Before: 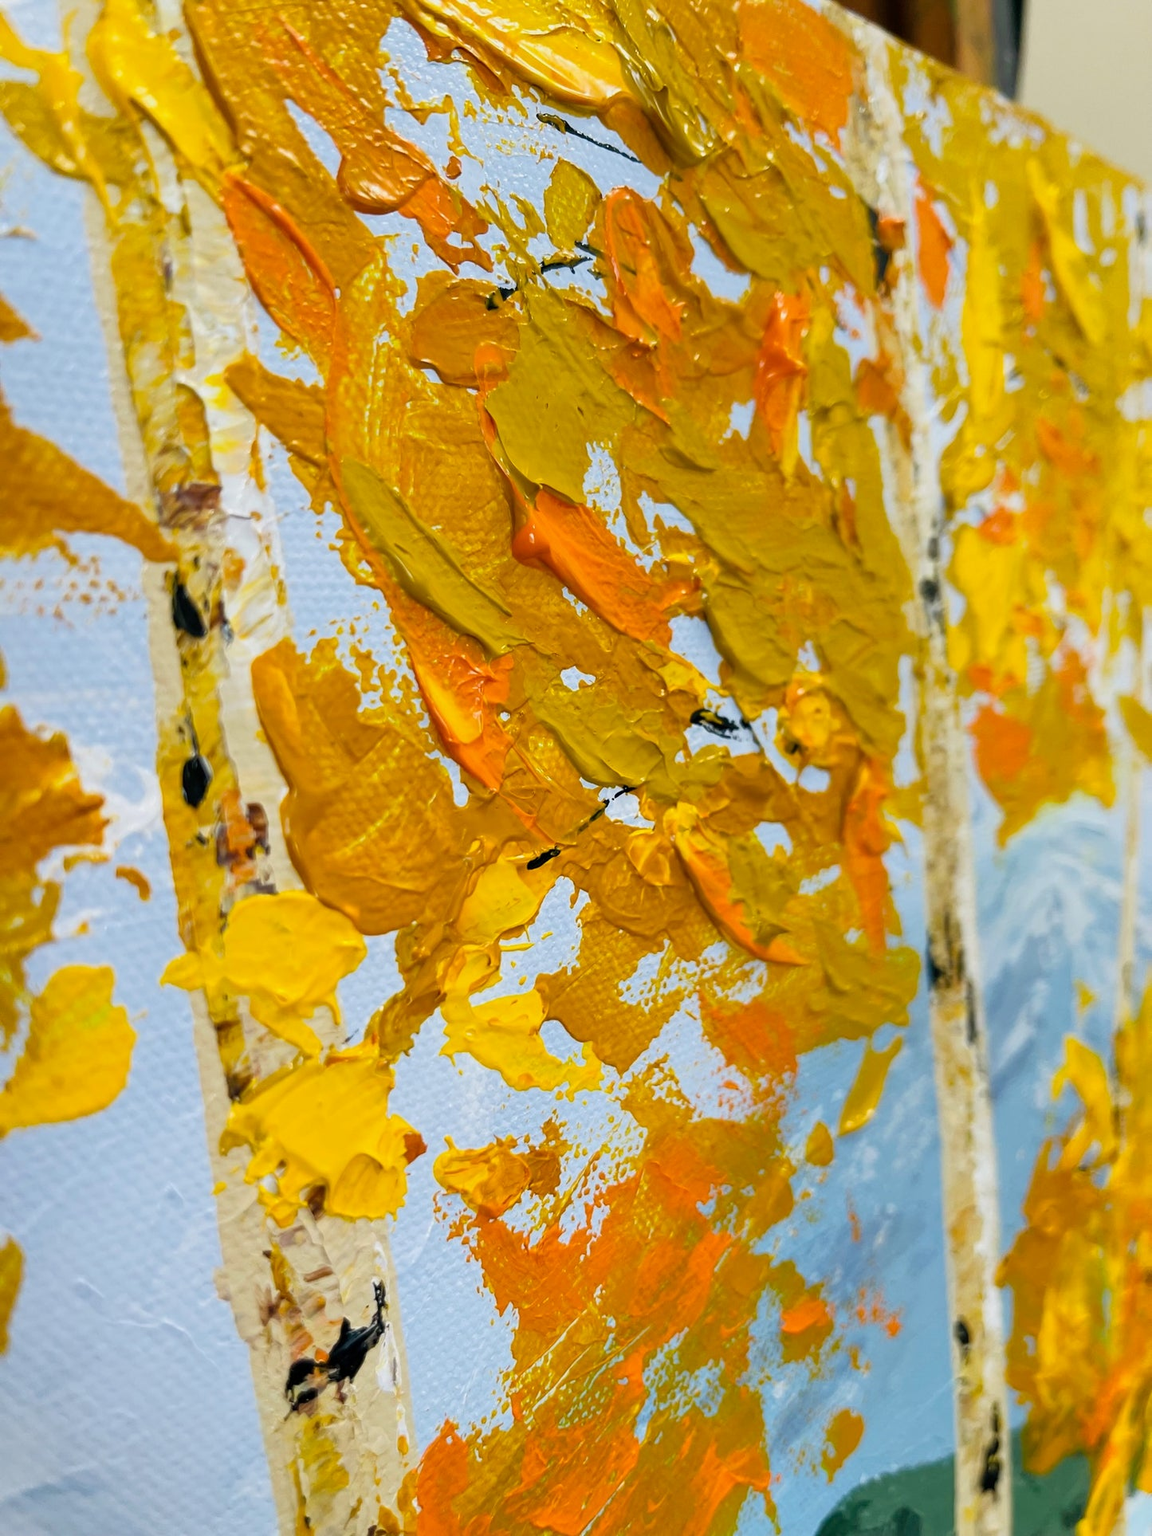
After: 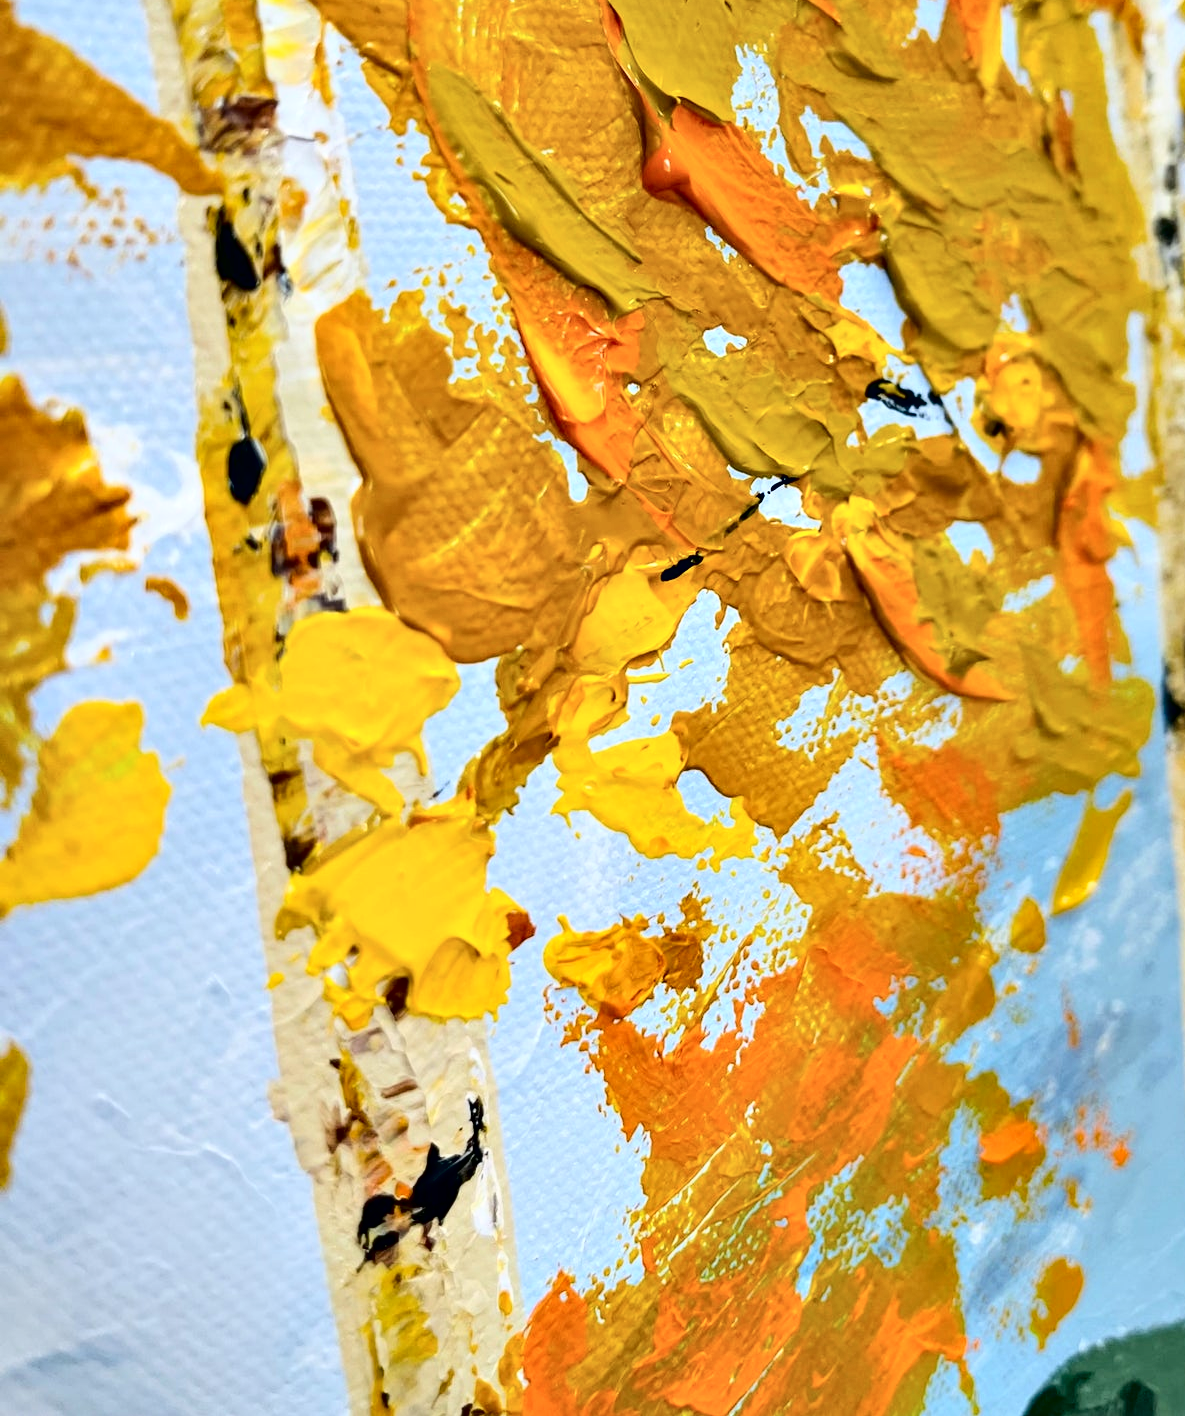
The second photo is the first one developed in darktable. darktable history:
crop: top 26.474%, right 17.99%
tone curve: curves: ch0 [(0, 0) (0.003, 0.004) (0.011, 0.006) (0.025, 0.011) (0.044, 0.017) (0.069, 0.029) (0.1, 0.047) (0.136, 0.07) (0.177, 0.121) (0.224, 0.182) (0.277, 0.257) (0.335, 0.342) (0.399, 0.432) (0.468, 0.526) (0.543, 0.621) (0.623, 0.711) (0.709, 0.792) (0.801, 0.87) (0.898, 0.951) (1, 1)], color space Lab, independent channels, preserve colors none
contrast equalizer: octaves 7, y [[0.6 ×6], [0.55 ×6], [0 ×6], [0 ×6], [0 ×6]], mix 0.761
tone equalizer: -7 EV 0.112 EV
